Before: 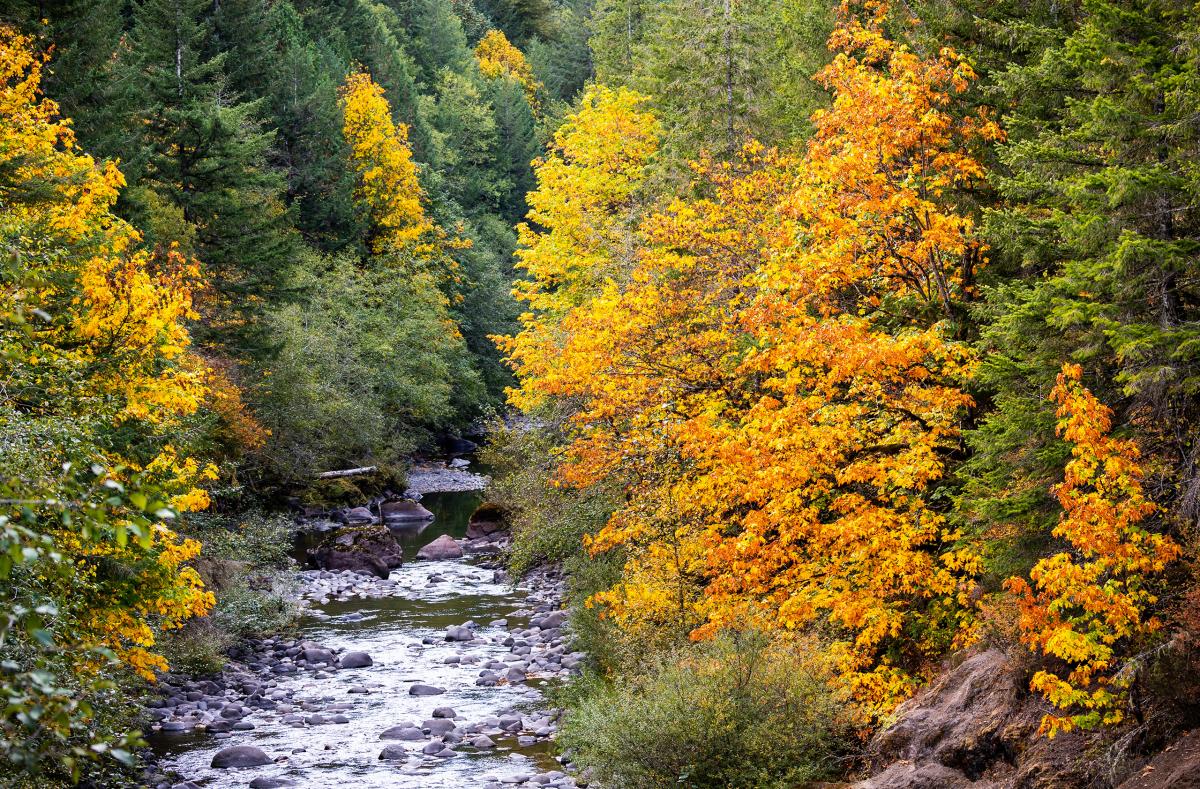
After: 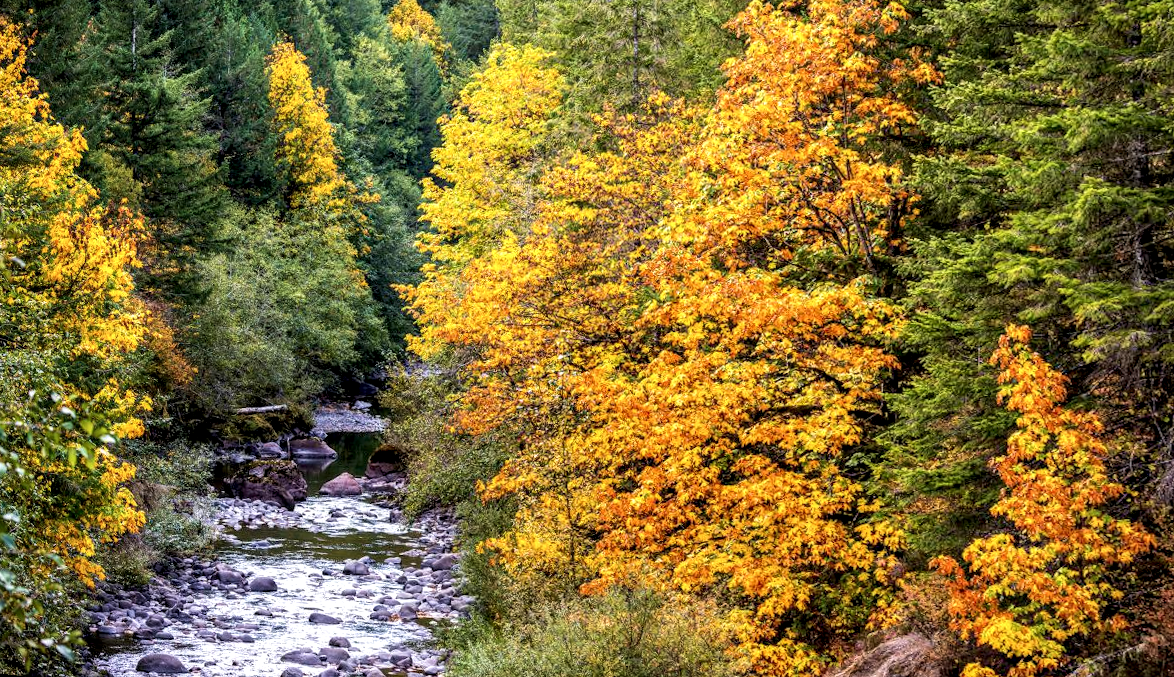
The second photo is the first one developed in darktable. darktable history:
local contrast: detail 150%
velvia: on, module defaults
rotate and perspective: rotation 1.69°, lens shift (vertical) -0.023, lens shift (horizontal) -0.291, crop left 0.025, crop right 0.988, crop top 0.092, crop bottom 0.842
